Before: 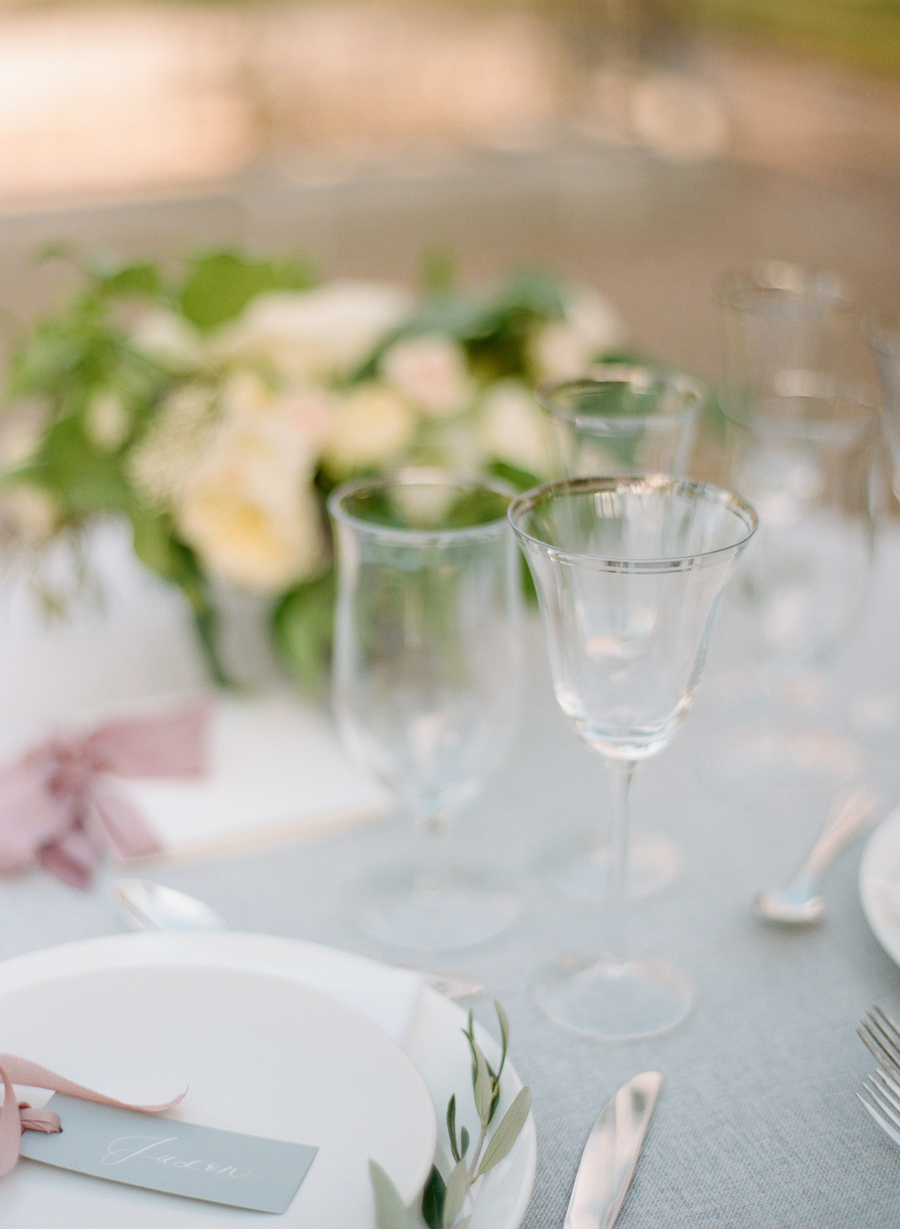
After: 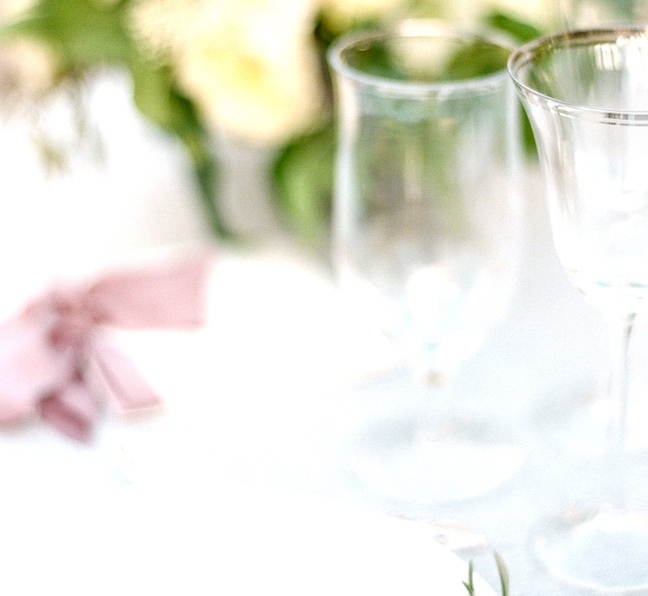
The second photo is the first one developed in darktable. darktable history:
exposure: exposure 0.766 EV, compensate highlight preservation false
contrast brightness saturation: contrast 0.03, brightness -0.04
crop: top 36.498%, right 27.964%, bottom 14.995%
local contrast: on, module defaults
